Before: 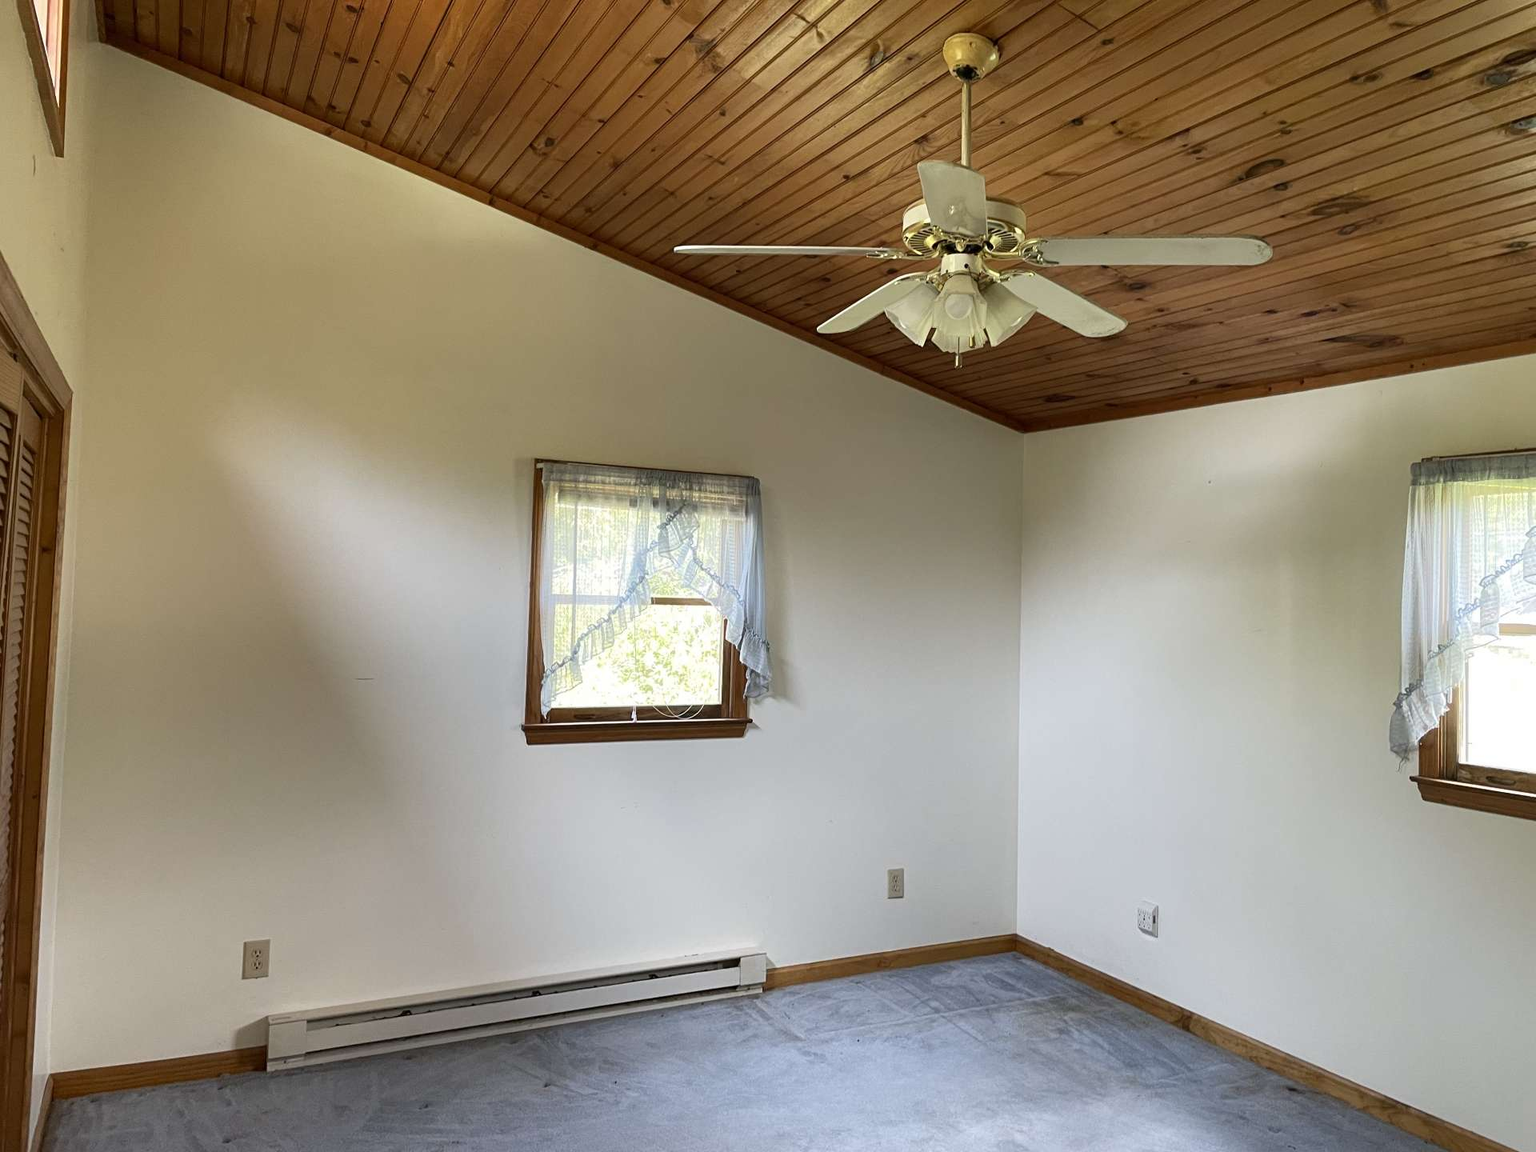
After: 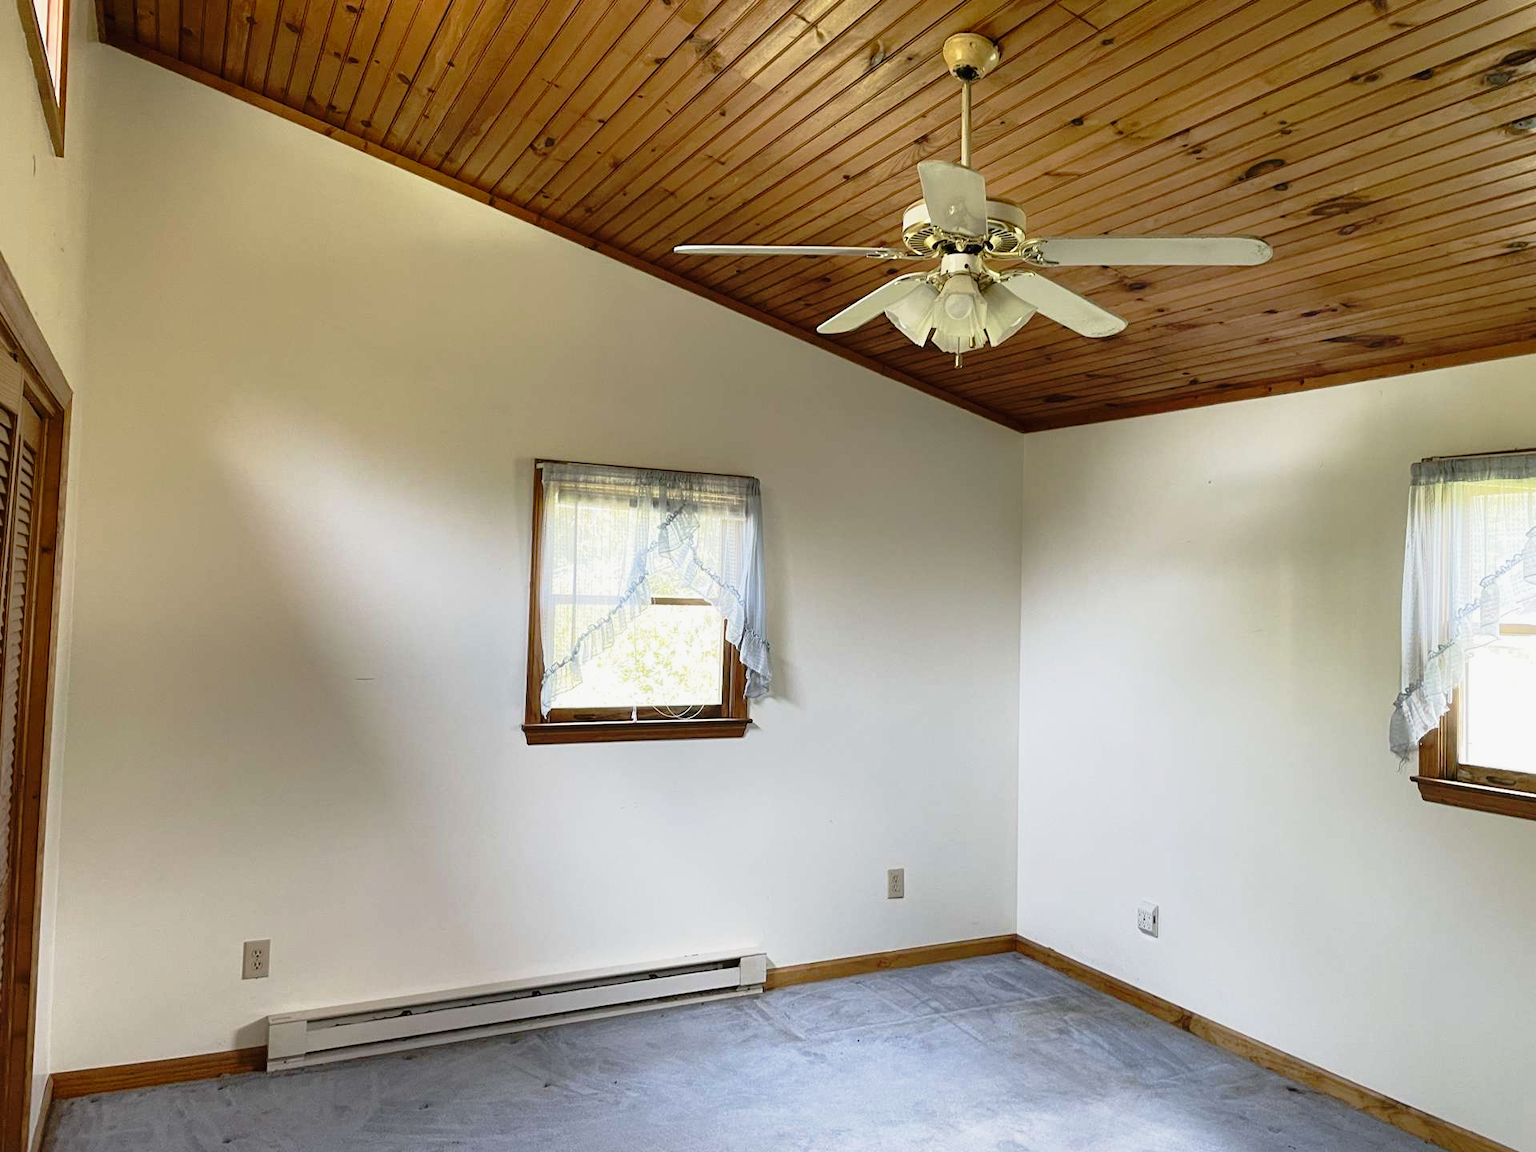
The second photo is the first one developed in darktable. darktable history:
tone curve: curves: ch0 [(0, 0.009) (0.105, 0.08) (0.195, 0.18) (0.283, 0.316) (0.384, 0.434) (0.485, 0.531) (0.638, 0.69) (0.81, 0.872) (1, 0.977)]; ch1 [(0, 0) (0.161, 0.092) (0.35, 0.33) (0.379, 0.401) (0.456, 0.469) (0.502, 0.5) (0.525, 0.518) (0.586, 0.617) (0.635, 0.655) (1, 1)]; ch2 [(0, 0) (0.371, 0.362) (0.437, 0.437) (0.48, 0.49) (0.53, 0.515) (0.56, 0.571) (0.622, 0.606) (1, 1)], preserve colors none
